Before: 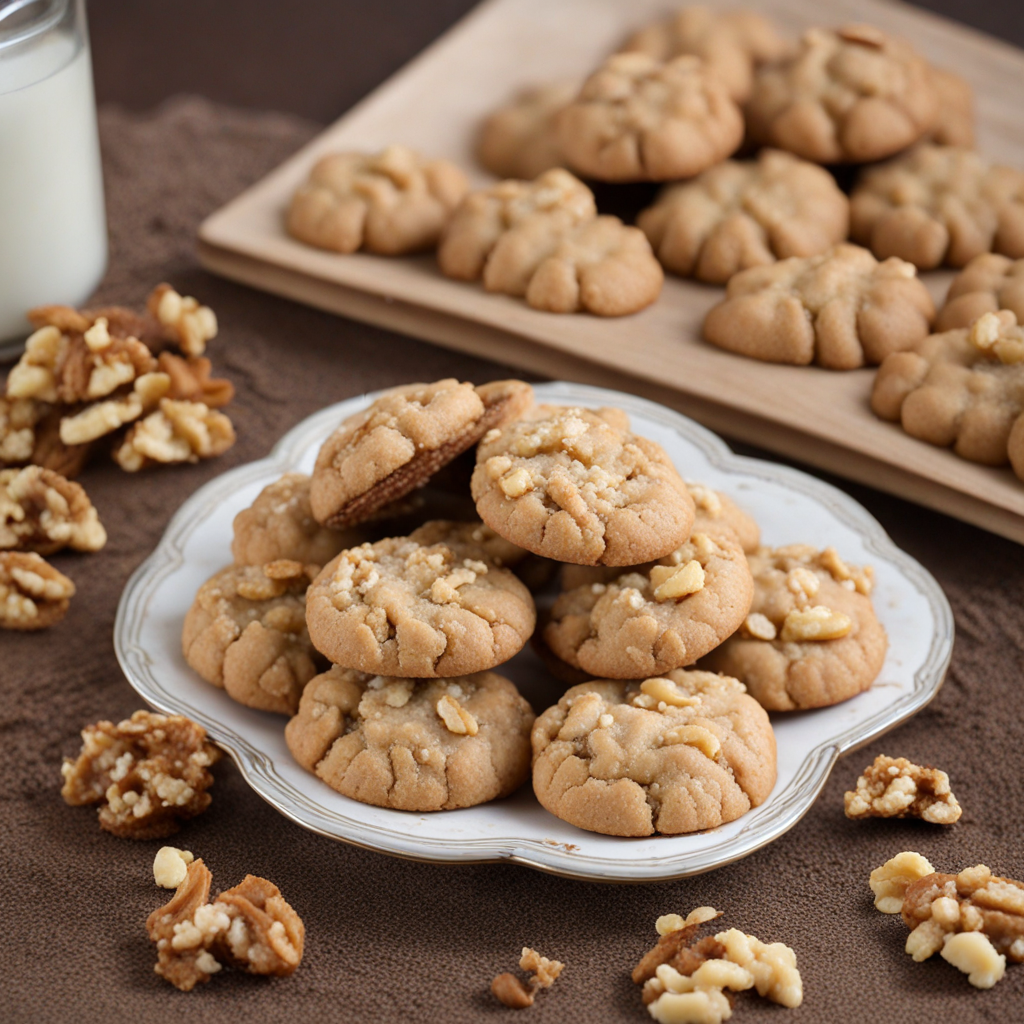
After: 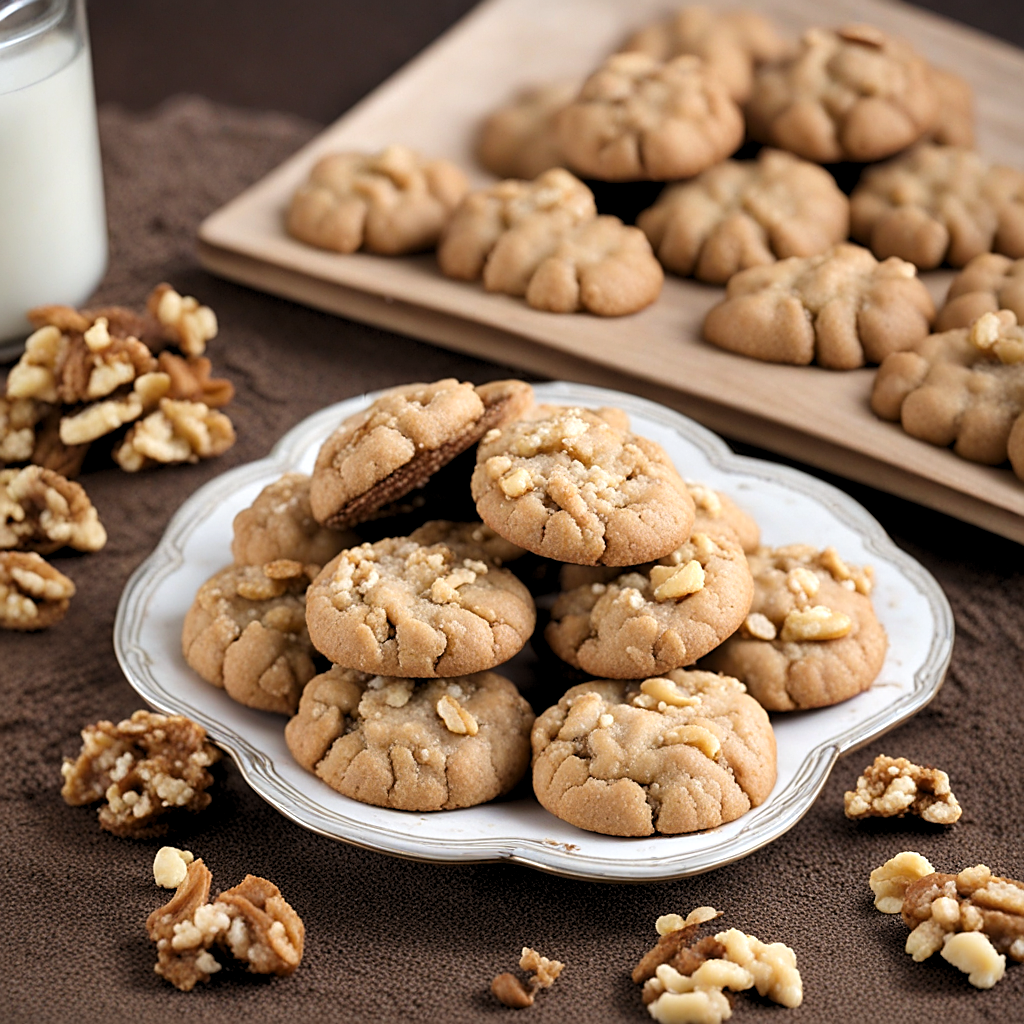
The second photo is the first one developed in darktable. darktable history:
sharpen: amount 0.492
levels: levels [0.062, 0.494, 0.925]
